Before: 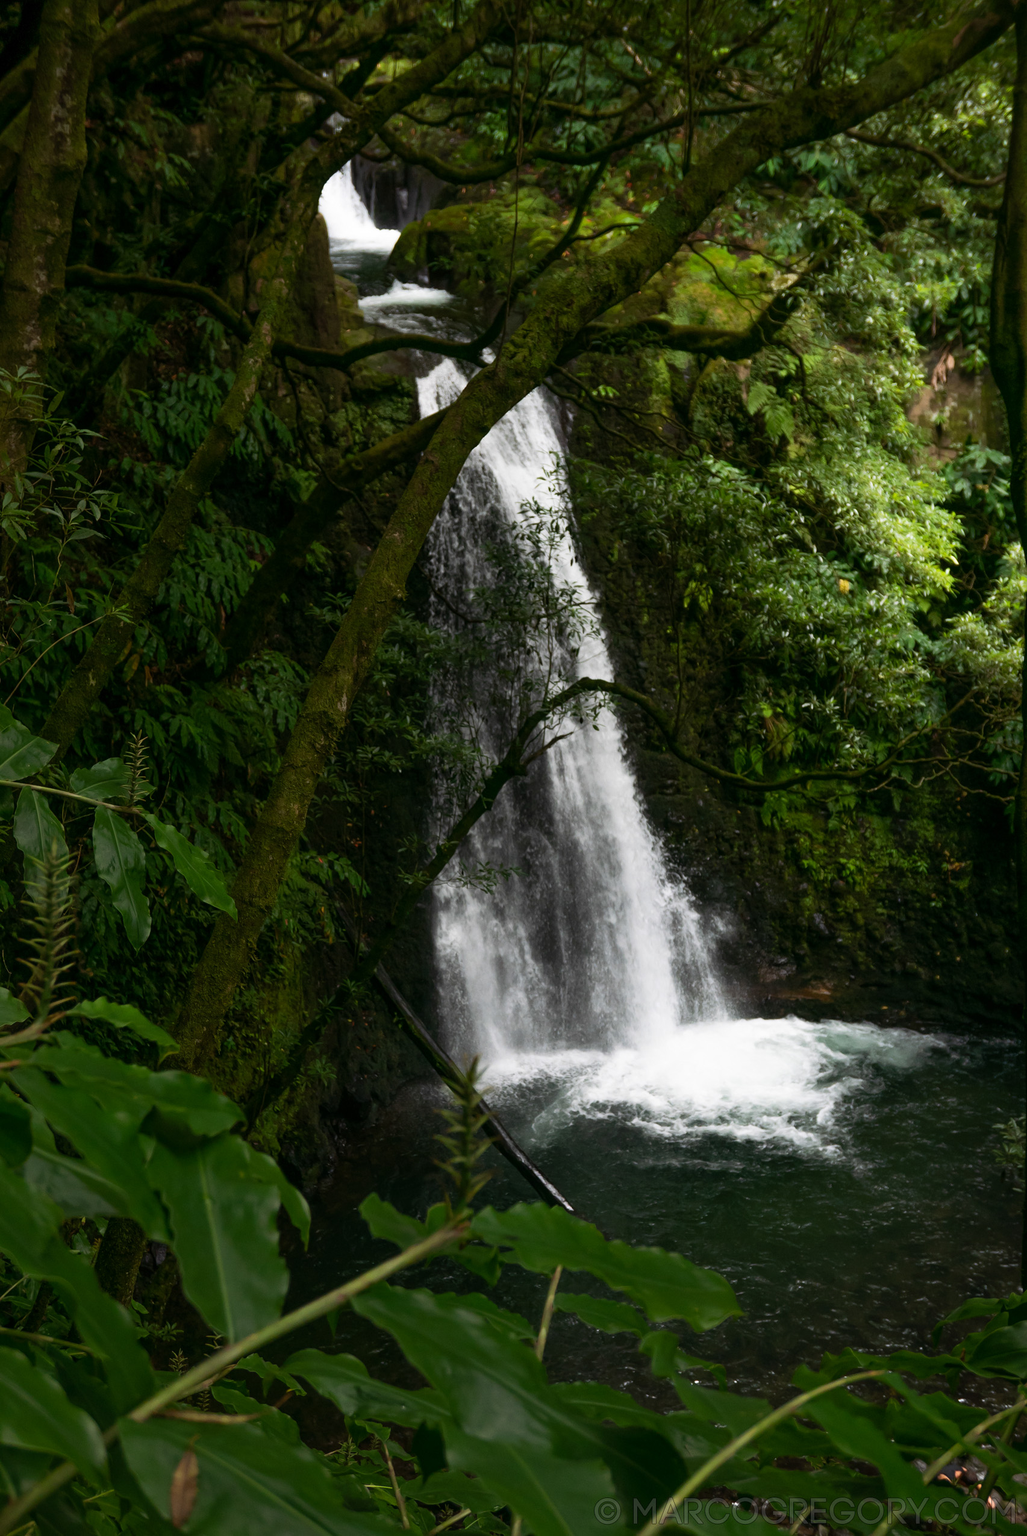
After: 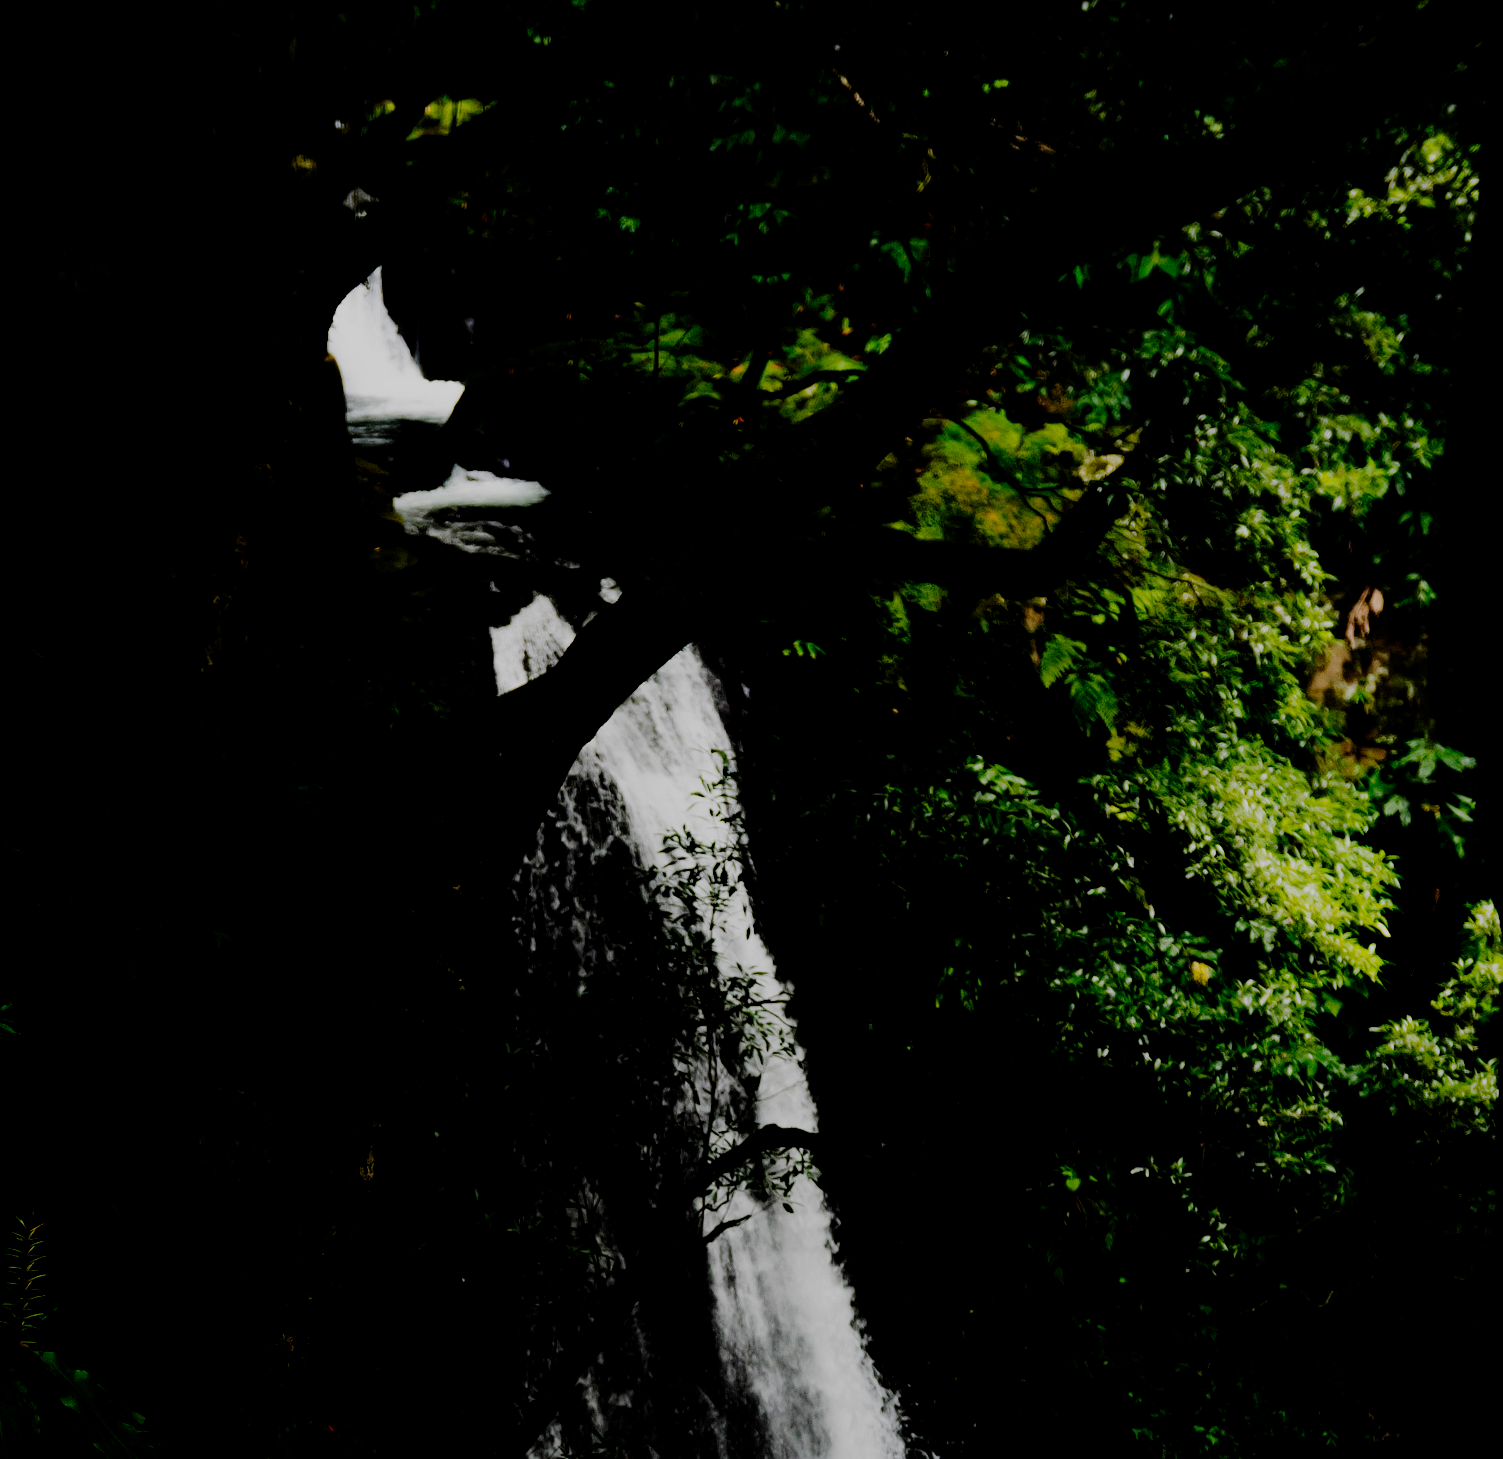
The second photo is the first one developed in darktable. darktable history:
tone curve: curves: ch0 [(0, 0) (0.003, 0) (0.011, 0.001) (0.025, 0.001) (0.044, 0.002) (0.069, 0.007) (0.1, 0.015) (0.136, 0.027) (0.177, 0.066) (0.224, 0.122) (0.277, 0.219) (0.335, 0.327) (0.399, 0.432) (0.468, 0.527) (0.543, 0.615) (0.623, 0.695) (0.709, 0.777) (0.801, 0.874) (0.898, 0.973) (1, 1)], preserve colors none
rgb levels: levels [[0.034, 0.472, 0.904], [0, 0.5, 1], [0, 0.5, 1]]
filmic rgb: middle gray luminance 30%, black relative exposure -9 EV, white relative exposure 7 EV, threshold 6 EV, target black luminance 0%, hardness 2.94, latitude 2.04%, contrast 0.963, highlights saturation mix 5%, shadows ↔ highlights balance 12.16%, add noise in highlights 0, preserve chrominance no, color science v3 (2019), use custom middle-gray values true, iterations of high-quality reconstruction 0, contrast in highlights soft, enable highlight reconstruction true
crop and rotate: left 11.812%, bottom 42.776%
